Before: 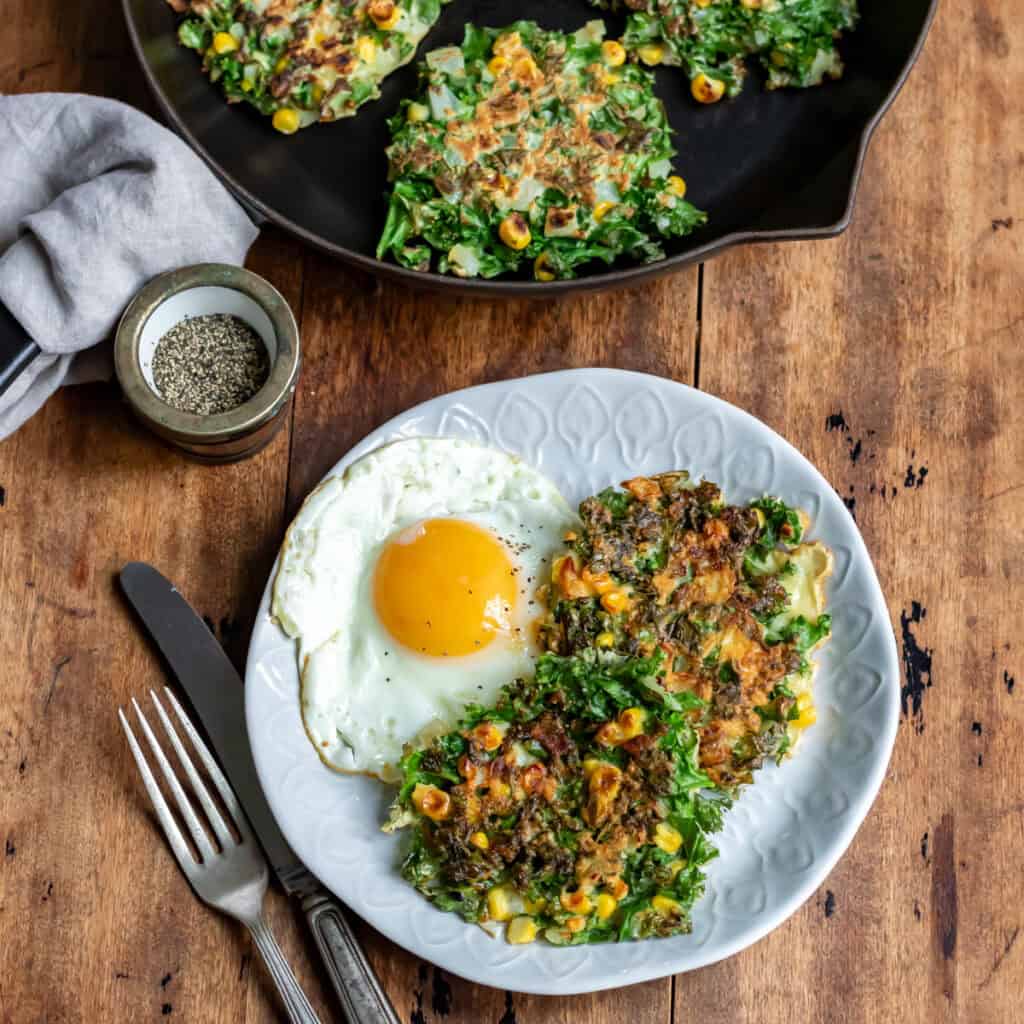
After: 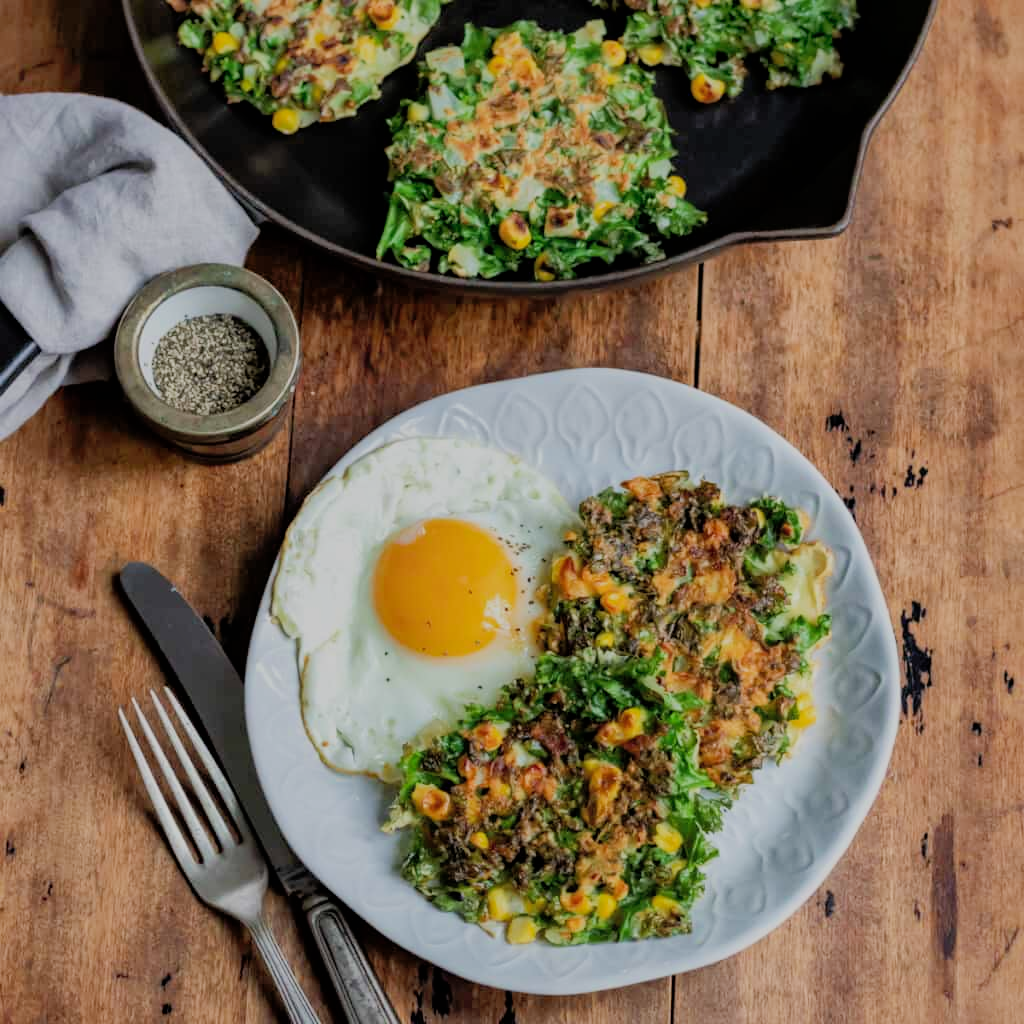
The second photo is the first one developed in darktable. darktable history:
shadows and highlights: on, module defaults
filmic rgb: black relative exposure -7.65 EV, white relative exposure 4.56 EV, hardness 3.61
